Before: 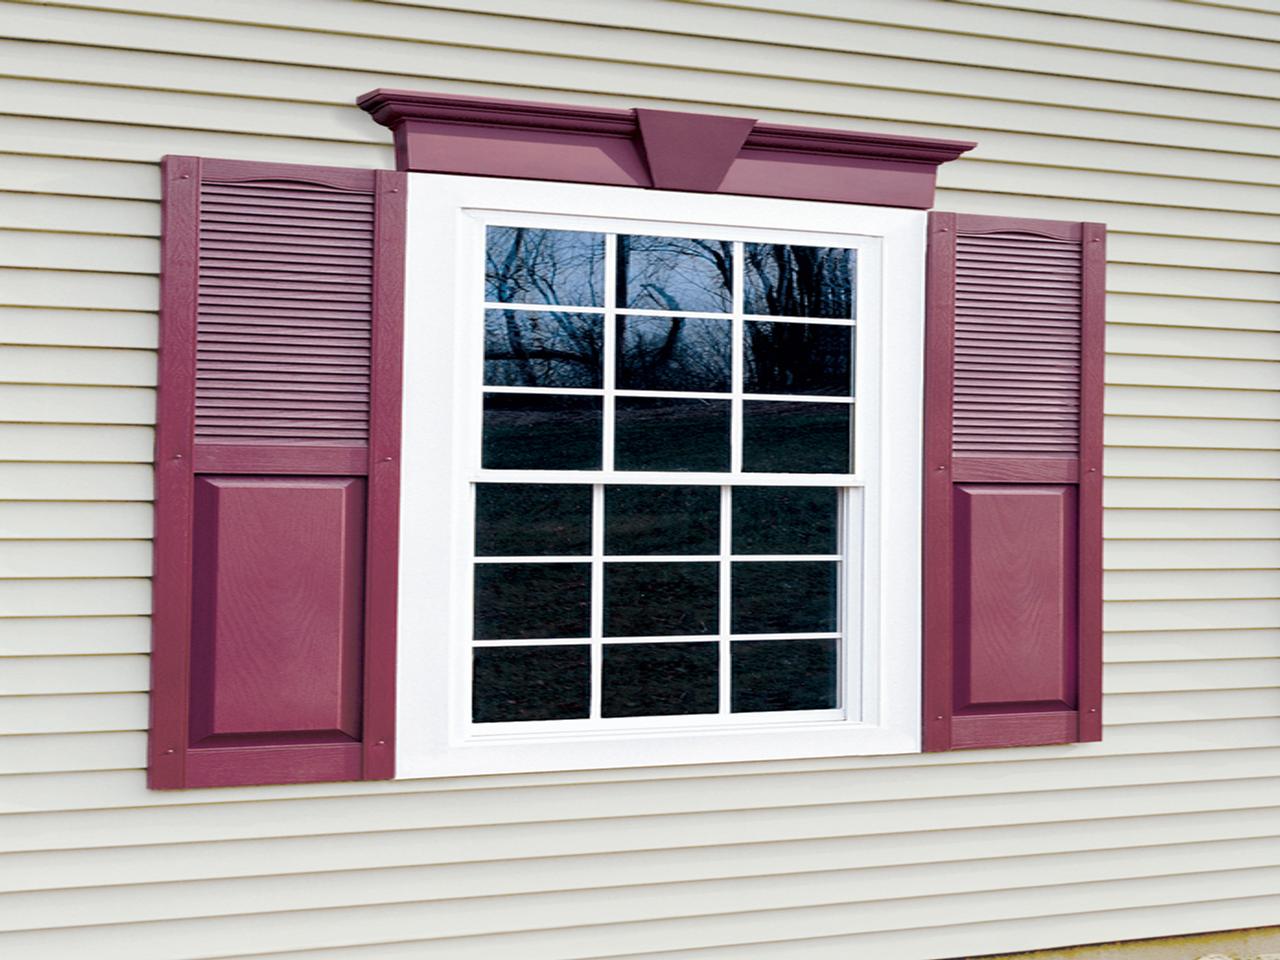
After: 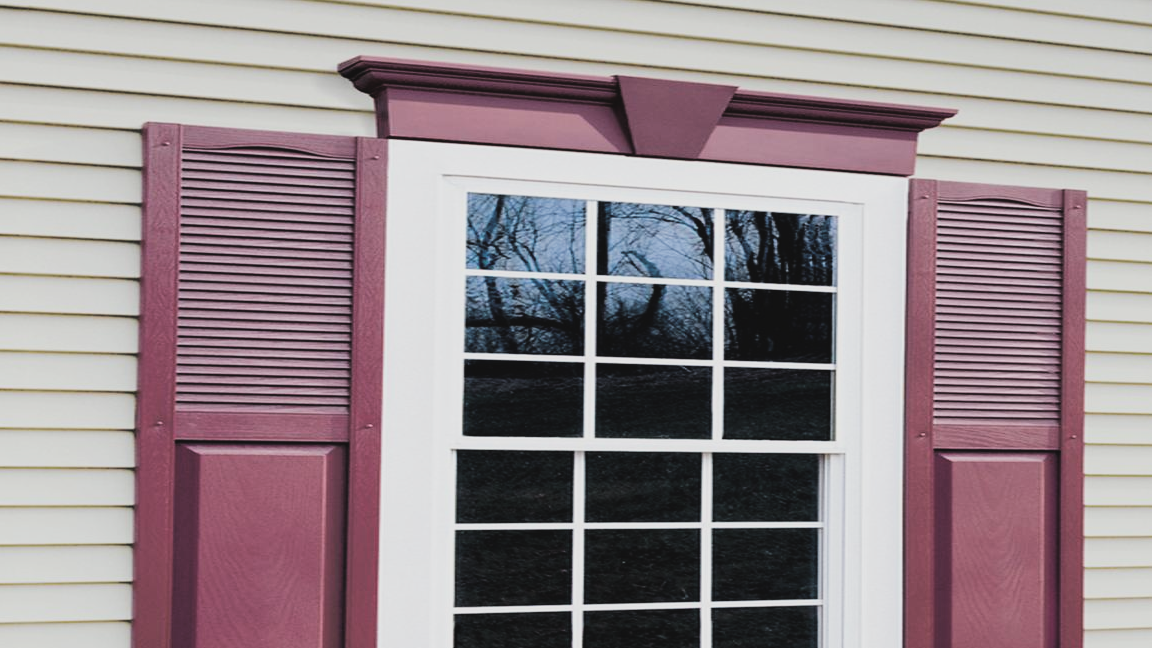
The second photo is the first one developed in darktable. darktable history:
crop: left 1.509%, top 3.452%, right 7.696%, bottom 28.452%
filmic rgb: black relative exposure -5 EV, hardness 2.88, contrast 1.3, highlights saturation mix -30%
exposure: black level correction -0.03, compensate highlight preservation false
